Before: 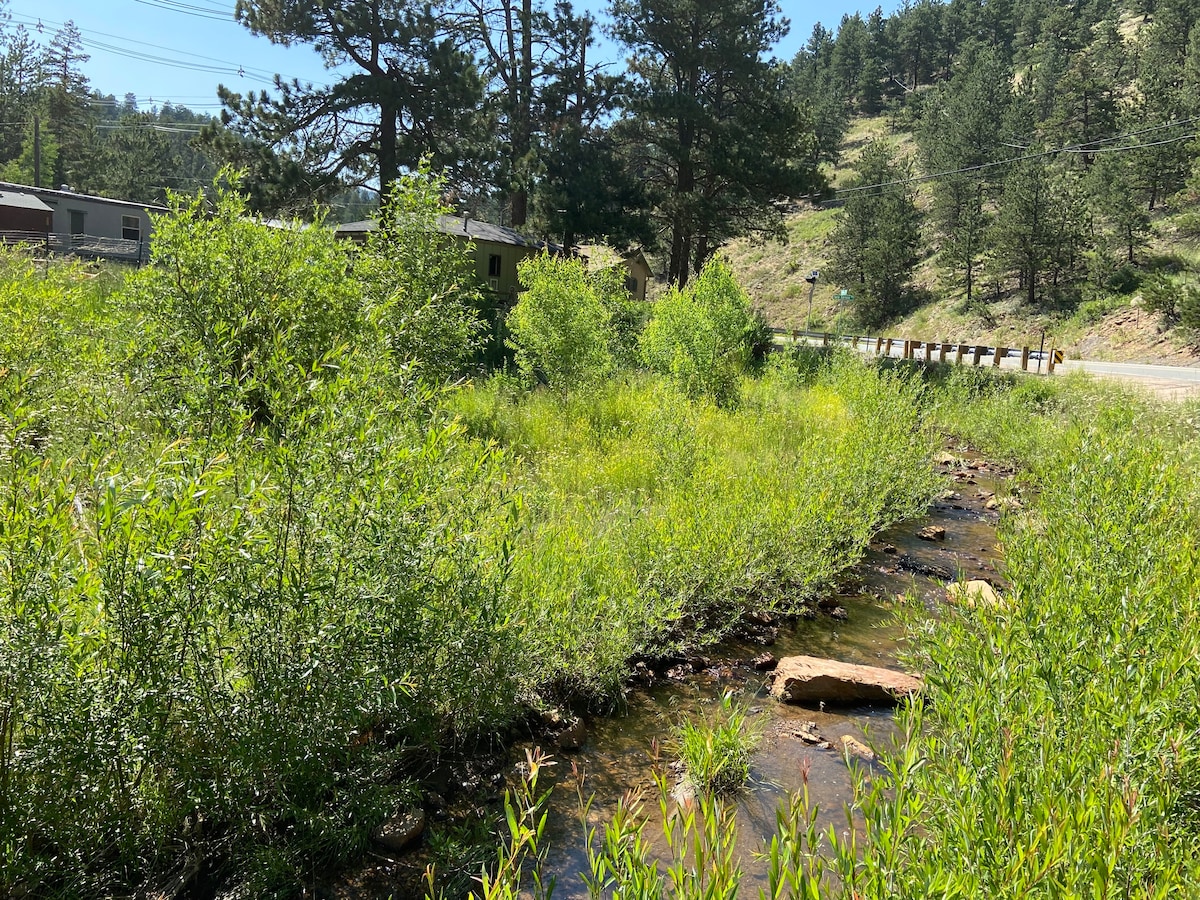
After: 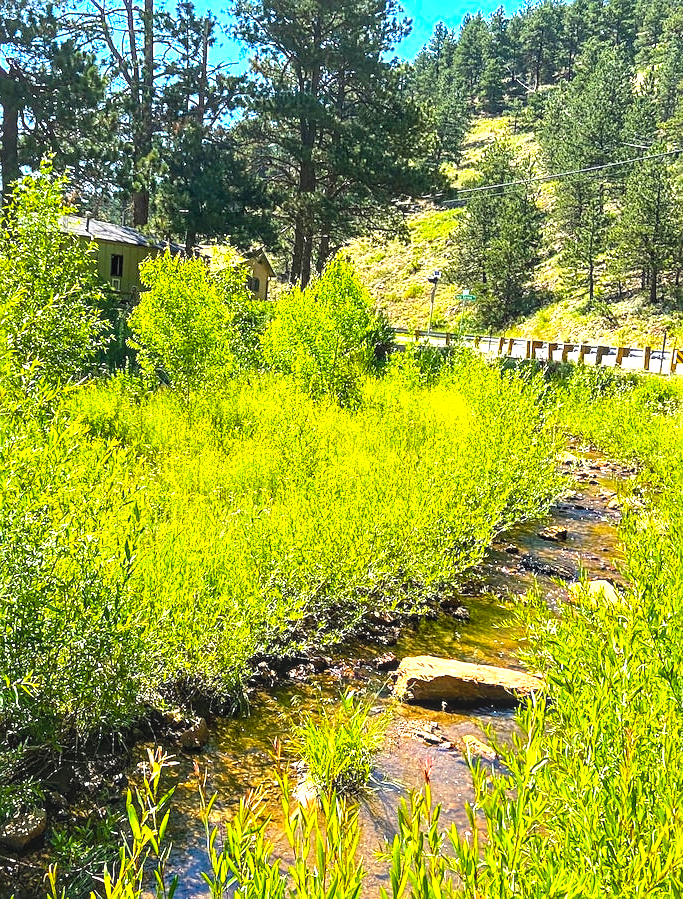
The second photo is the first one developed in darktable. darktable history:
levels: levels [0.016, 0.492, 0.969]
crop: left 31.552%, top 0%, right 11.525%
color balance rgb: global offset › luminance 0.755%, linear chroma grading › global chroma 14.389%, perceptual saturation grading › global saturation 10.812%, global vibrance 50.426%
local contrast: detail 130%
sharpen: on, module defaults
exposure: exposure 1 EV, compensate exposure bias true, compensate highlight preservation false
haze removal: compatibility mode true, adaptive false
